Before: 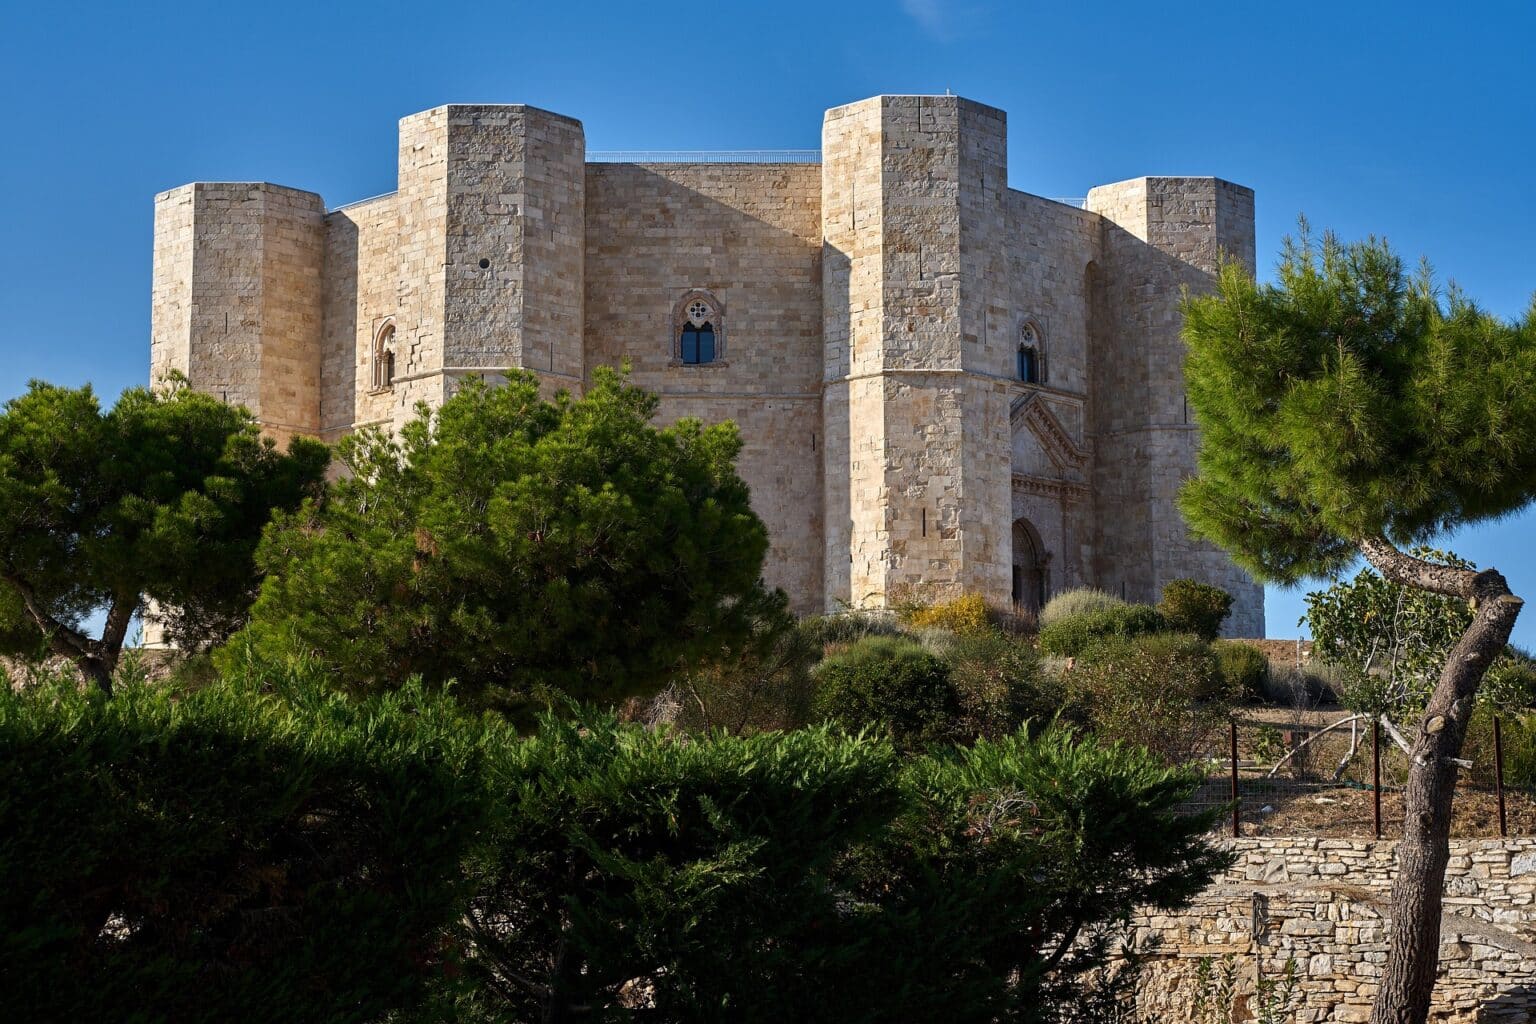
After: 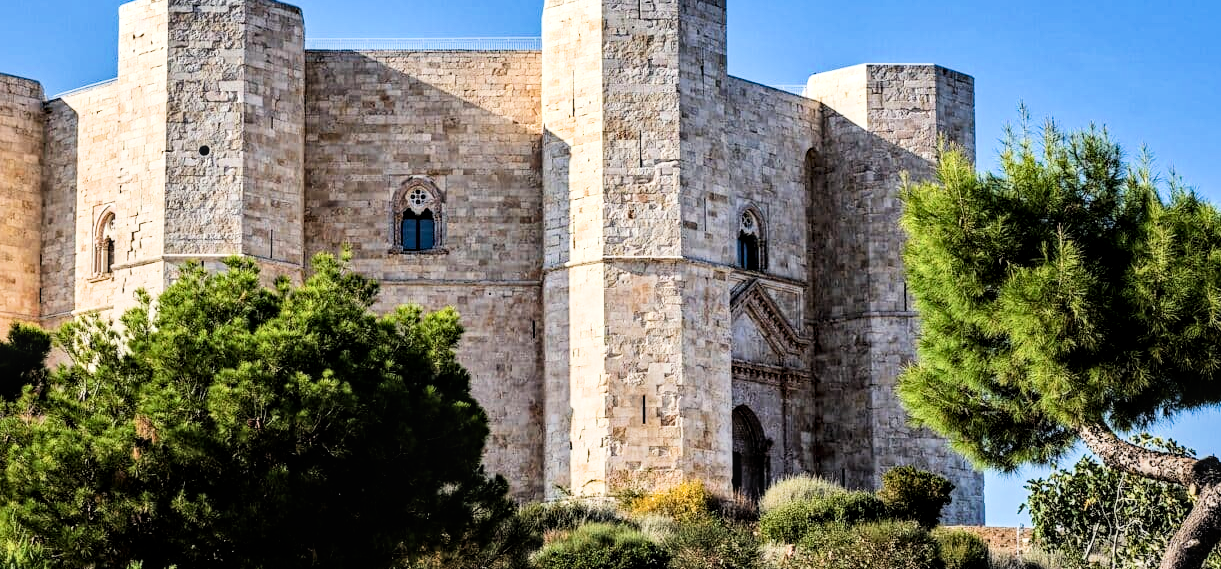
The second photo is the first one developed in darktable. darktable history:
crop: left 18.277%, top 11.074%, right 2.192%, bottom 33.315%
contrast brightness saturation: contrast 0.074
exposure: black level correction 0, exposure 1.099 EV, compensate highlight preservation false
tone equalizer: -7 EV 0.129 EV
local contrast: on, module defaults
haze removal: compatibility mode true, adaptive false
filmic rgb: black relative exposure -5.11 EV, white relative exposure 3.98 EV, hardness 2.9, contrast 1.51, iterations of high-quality reconstruction 0
